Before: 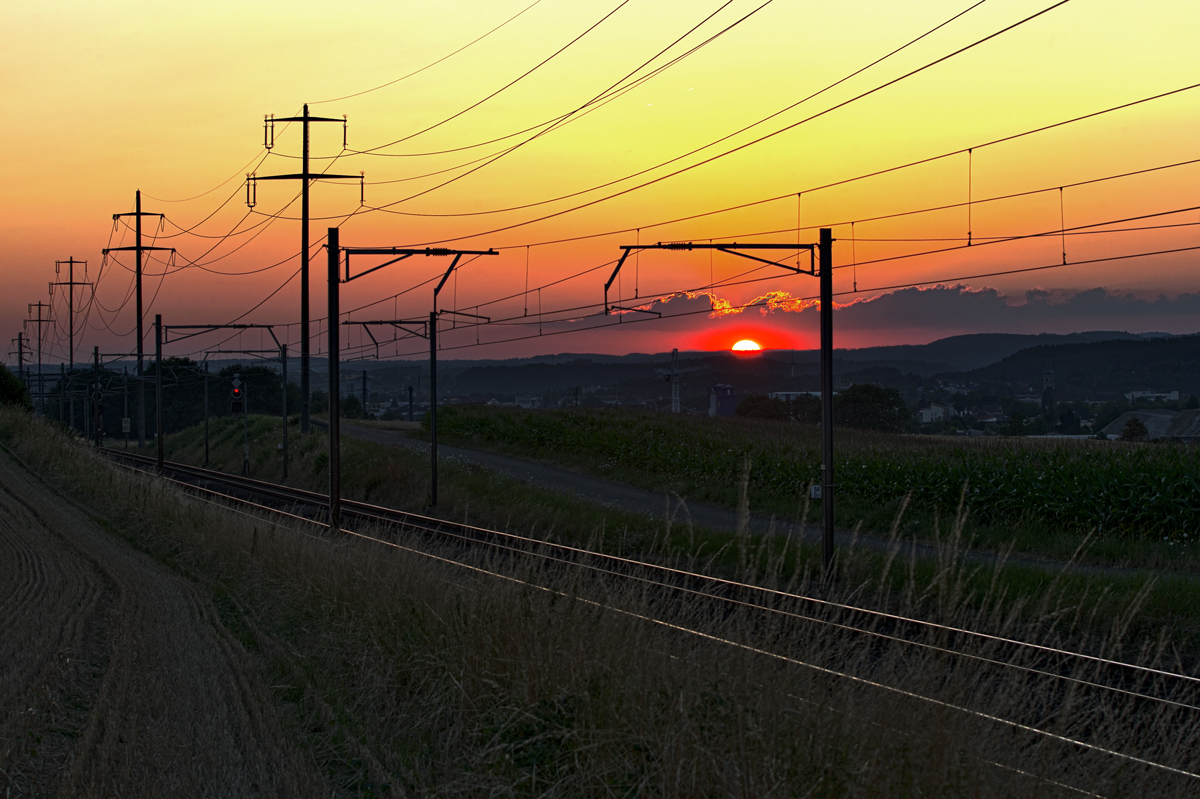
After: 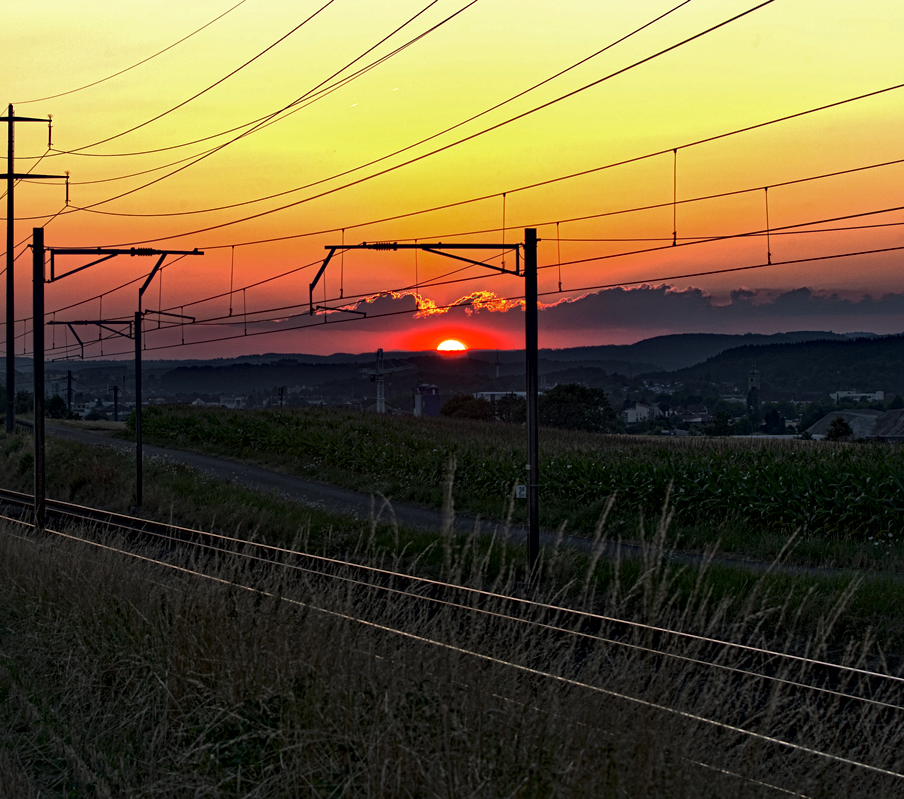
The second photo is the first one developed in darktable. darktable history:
local contrast: mode bilateral grid, contrast 20, coarseness 20, detail 150%, midtone range 0.2
haze removal: on, module defaults
crop and rotate: left 24.6%
